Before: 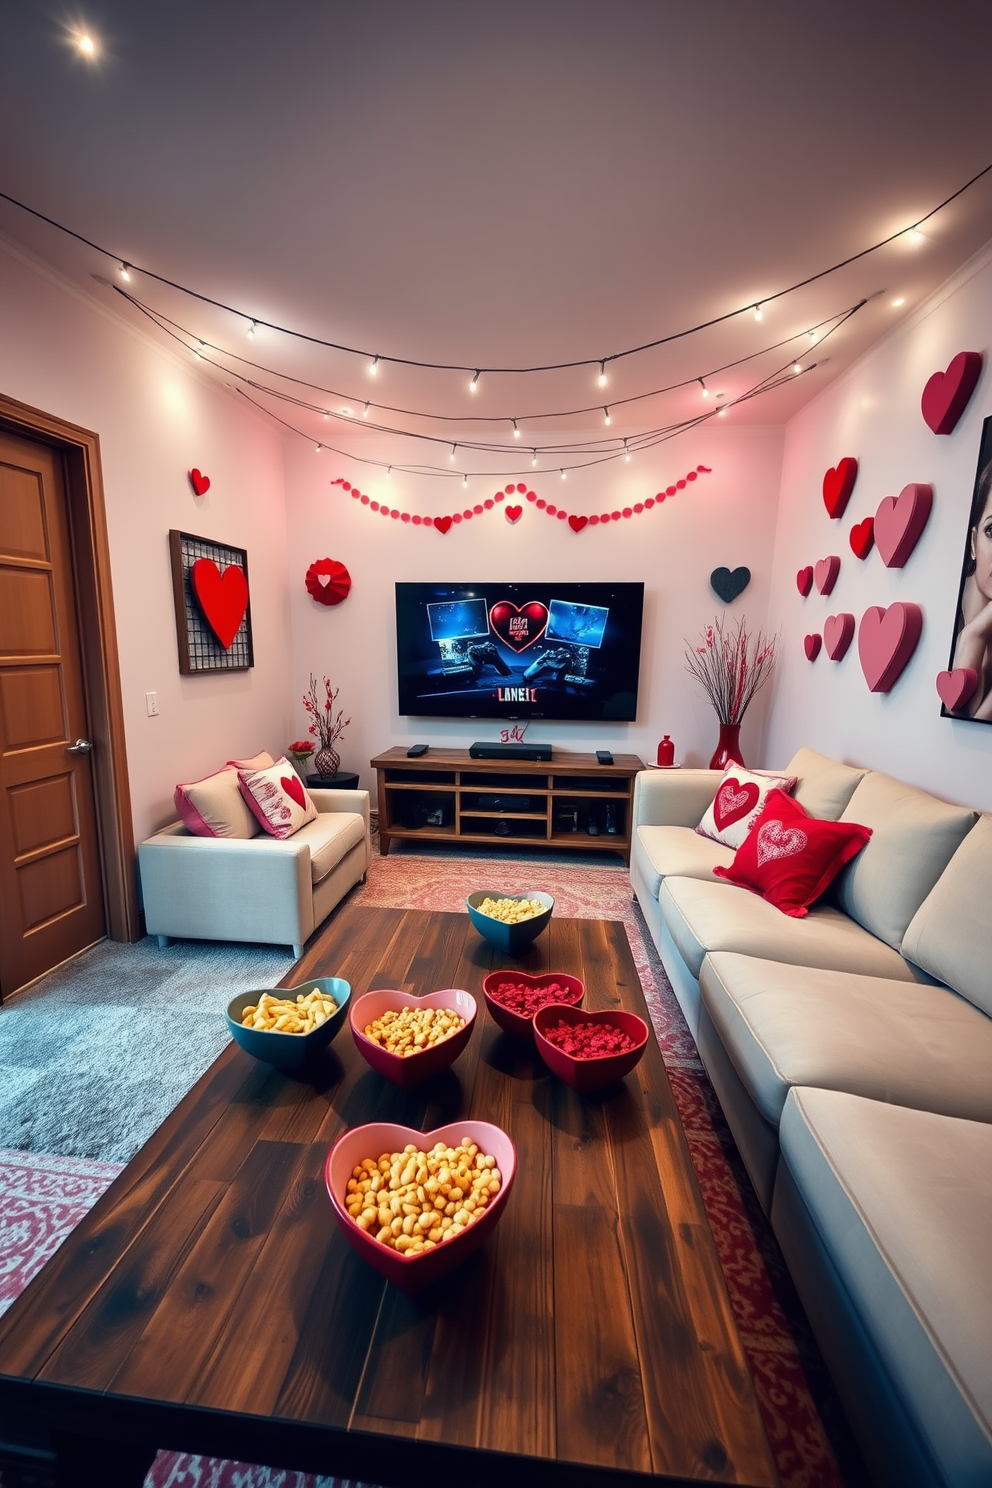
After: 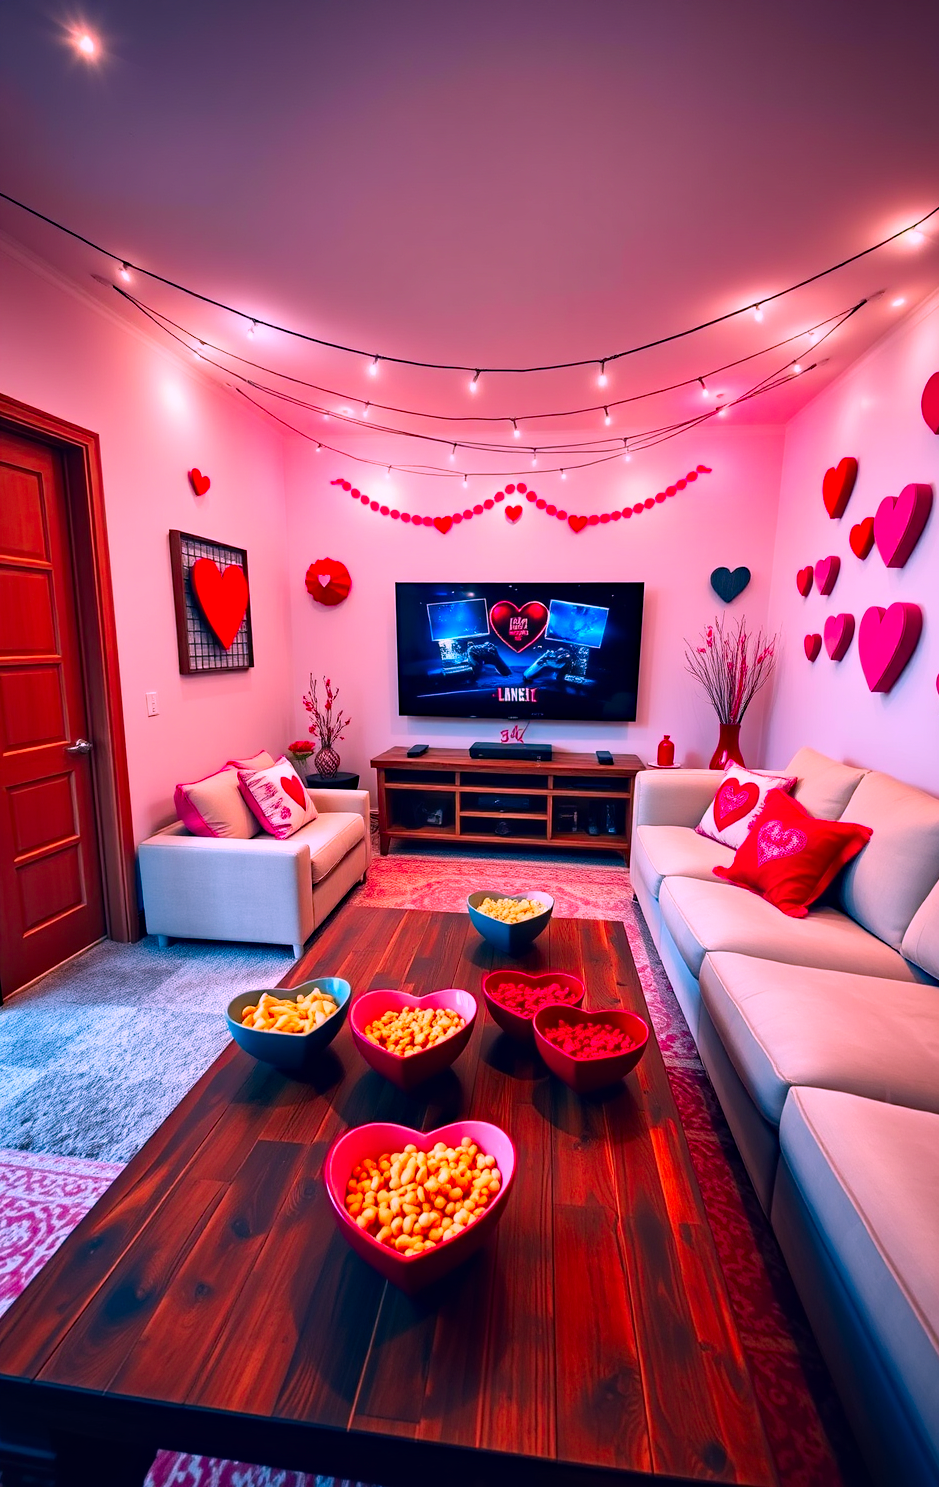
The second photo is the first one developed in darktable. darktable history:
color correction: highlights a* 19.08, highlights b* -12.2, saturation 1.68
haze removal: compatibility mode true, adaptive false
crop and rotate: left 0%, right 5.26%
base curve: curves: ch0 [(0, 0) (0.472, 0.508) (1, 1)], preserve colors none
